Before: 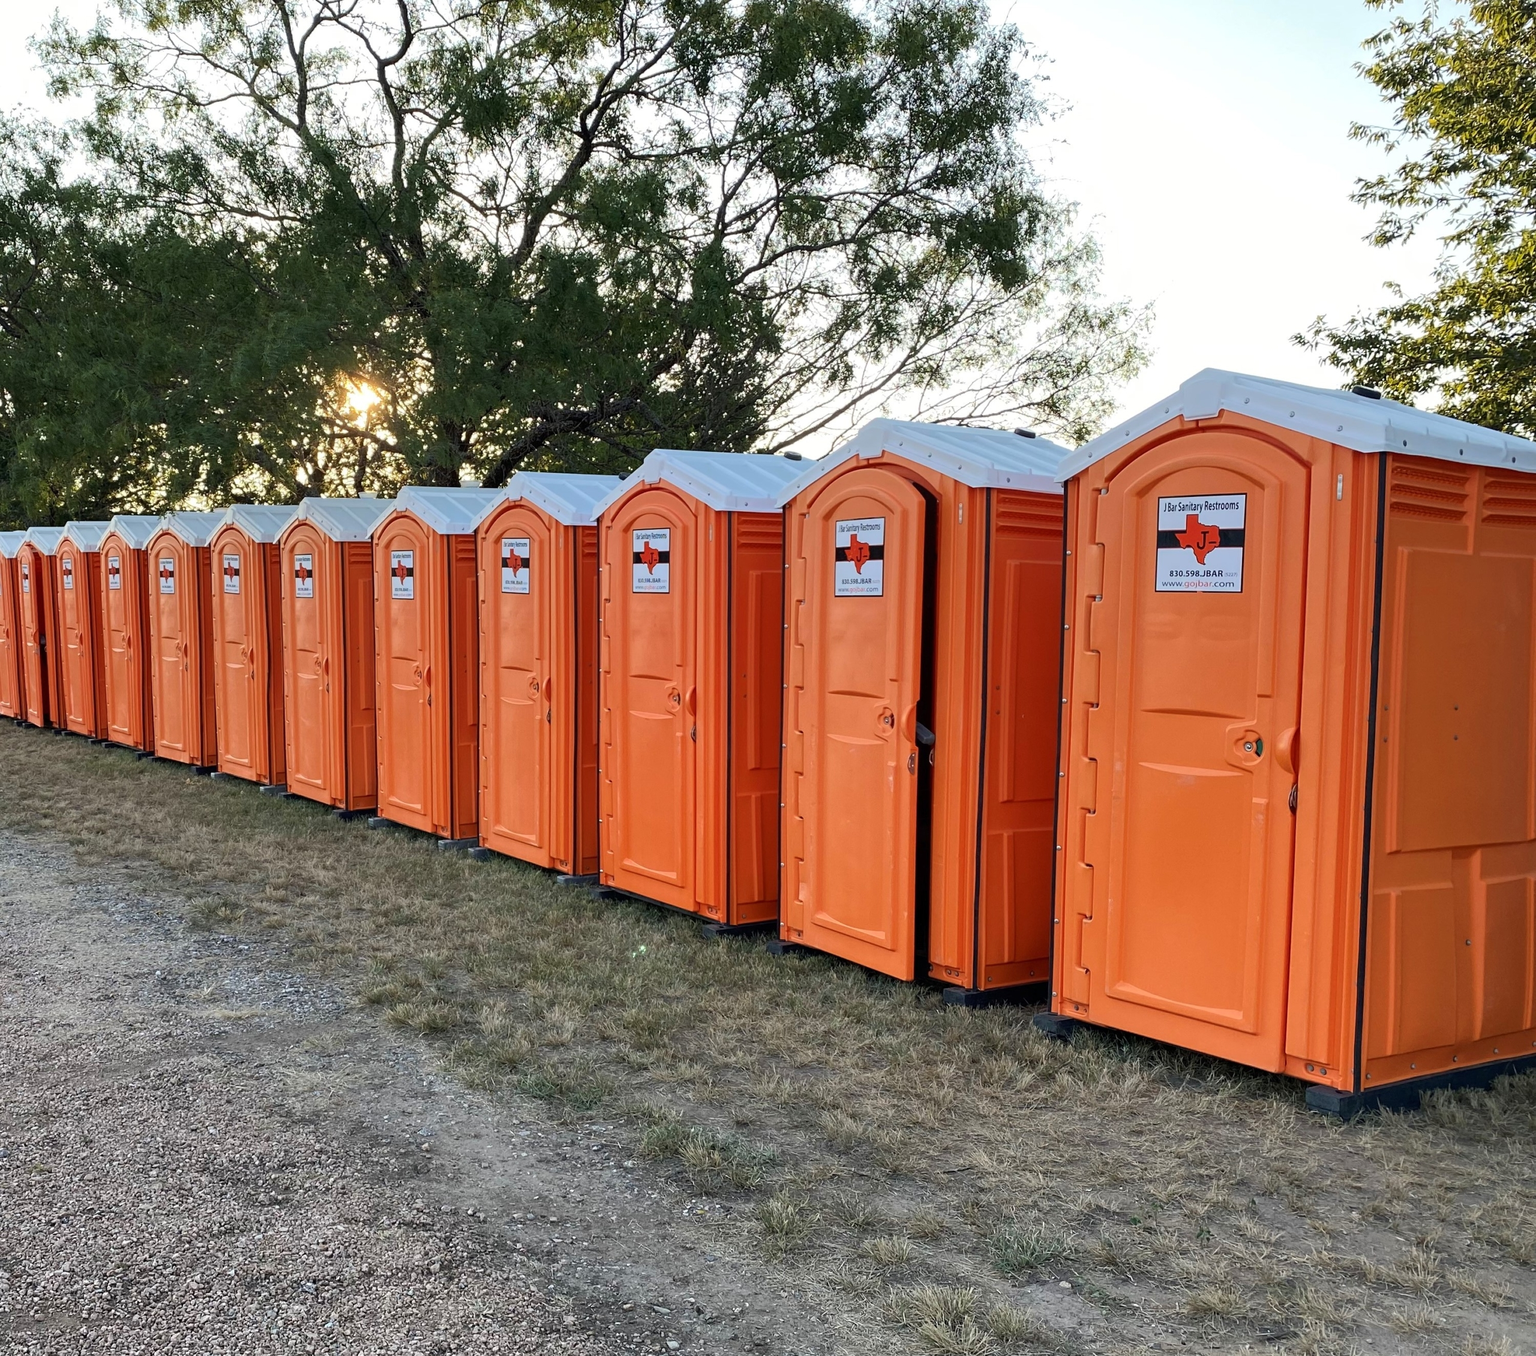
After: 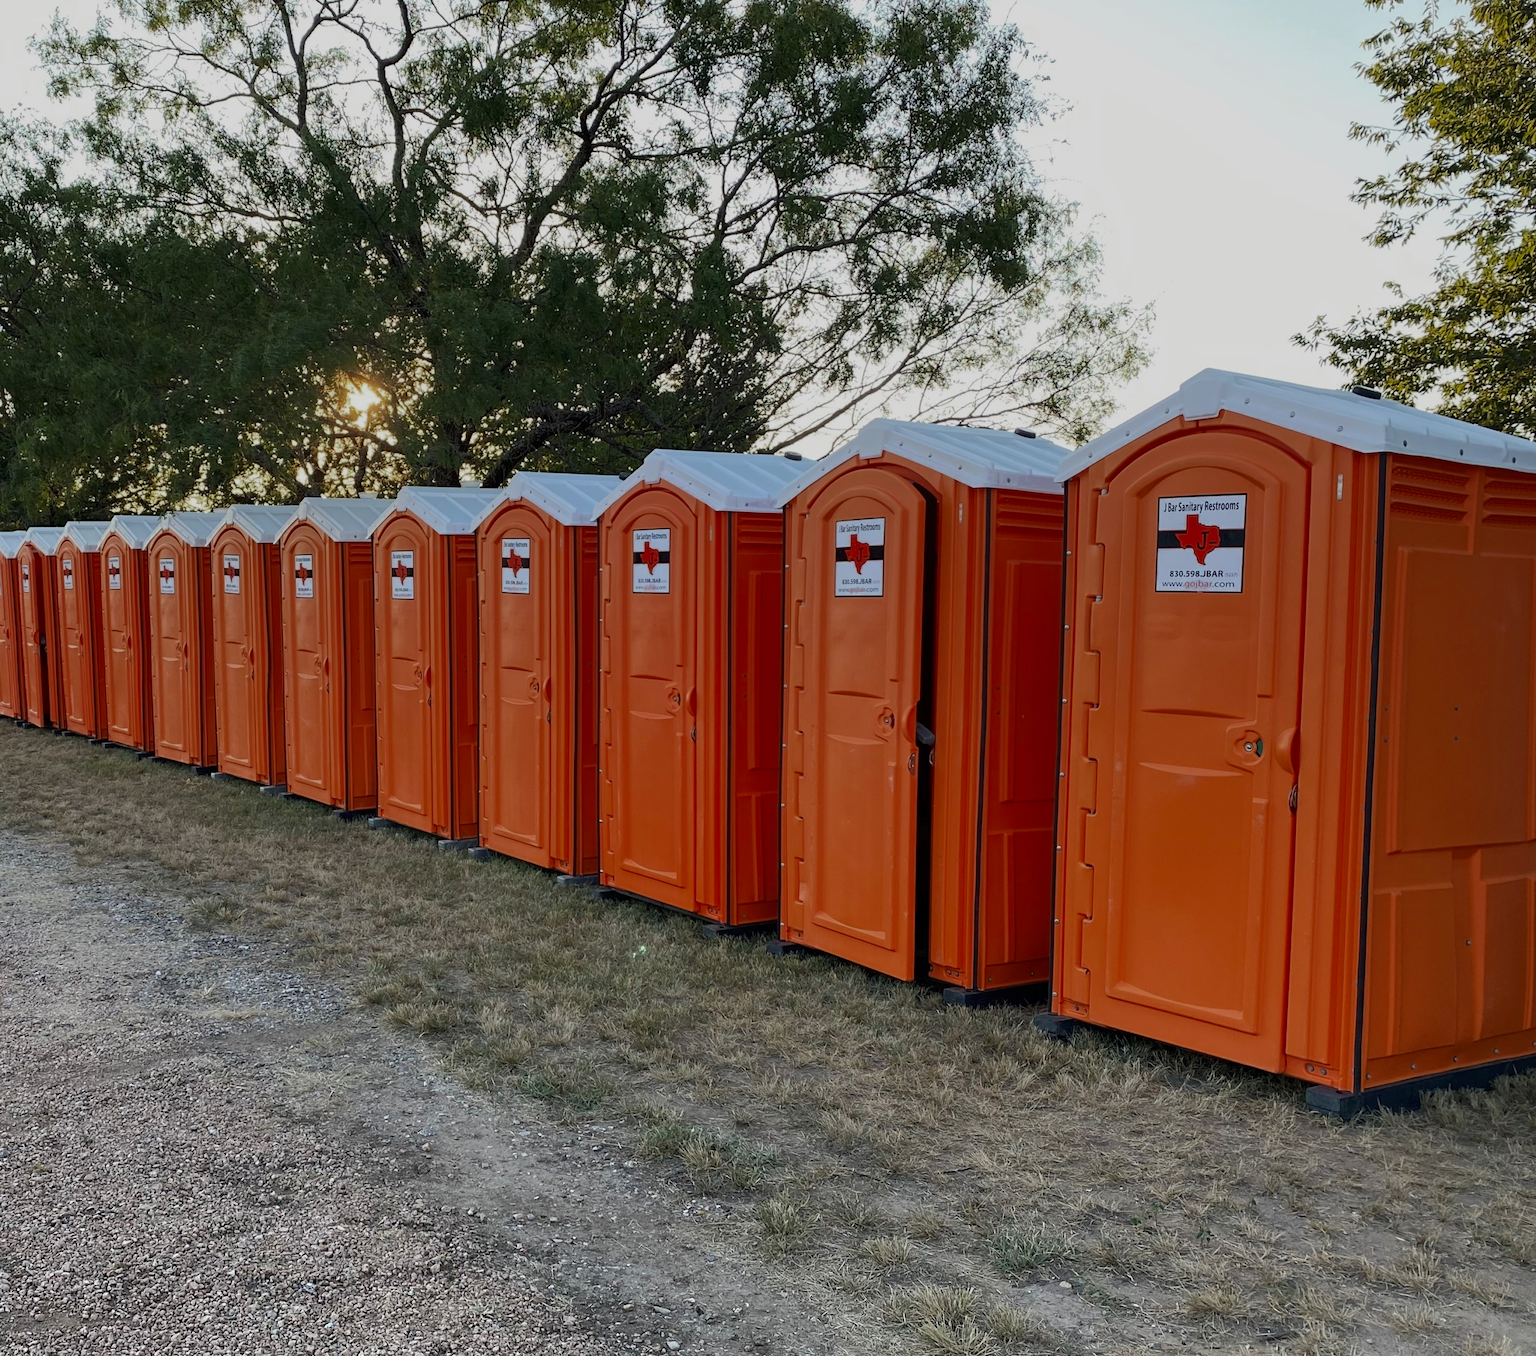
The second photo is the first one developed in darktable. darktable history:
levels: levels [0, 0.498, 0.996]
graduated density: rotation 5.63°, offset 76.9
color zones: curves: ch0 [(0.27, 0.396) (0.563, 0.504) (0.75, 0.5) (0.787, 0.307)]
exposure: compensate highlight preservation false
